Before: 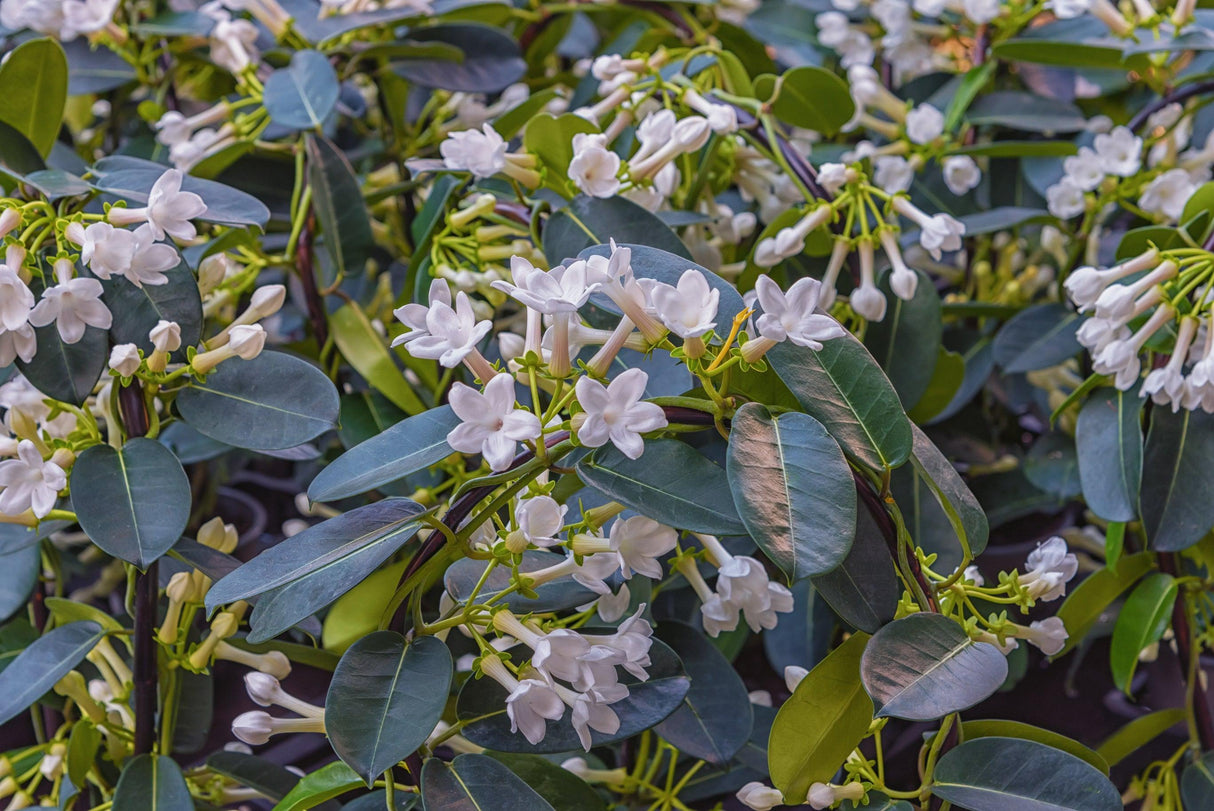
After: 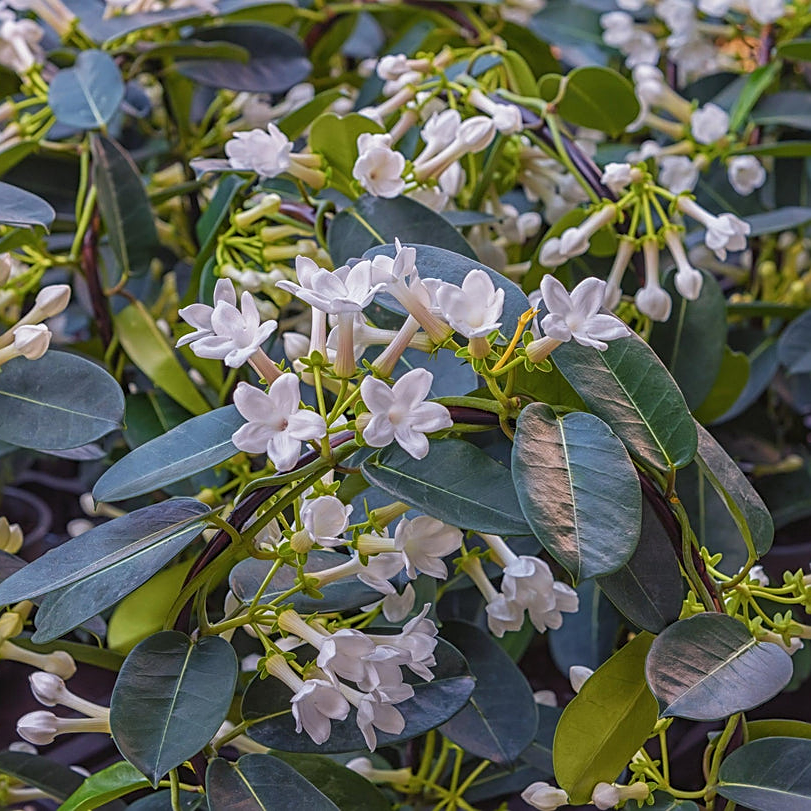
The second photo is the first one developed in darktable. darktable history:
sharpen: on, module defaults
crop and rotate: left 17.732%, right 15.423%
